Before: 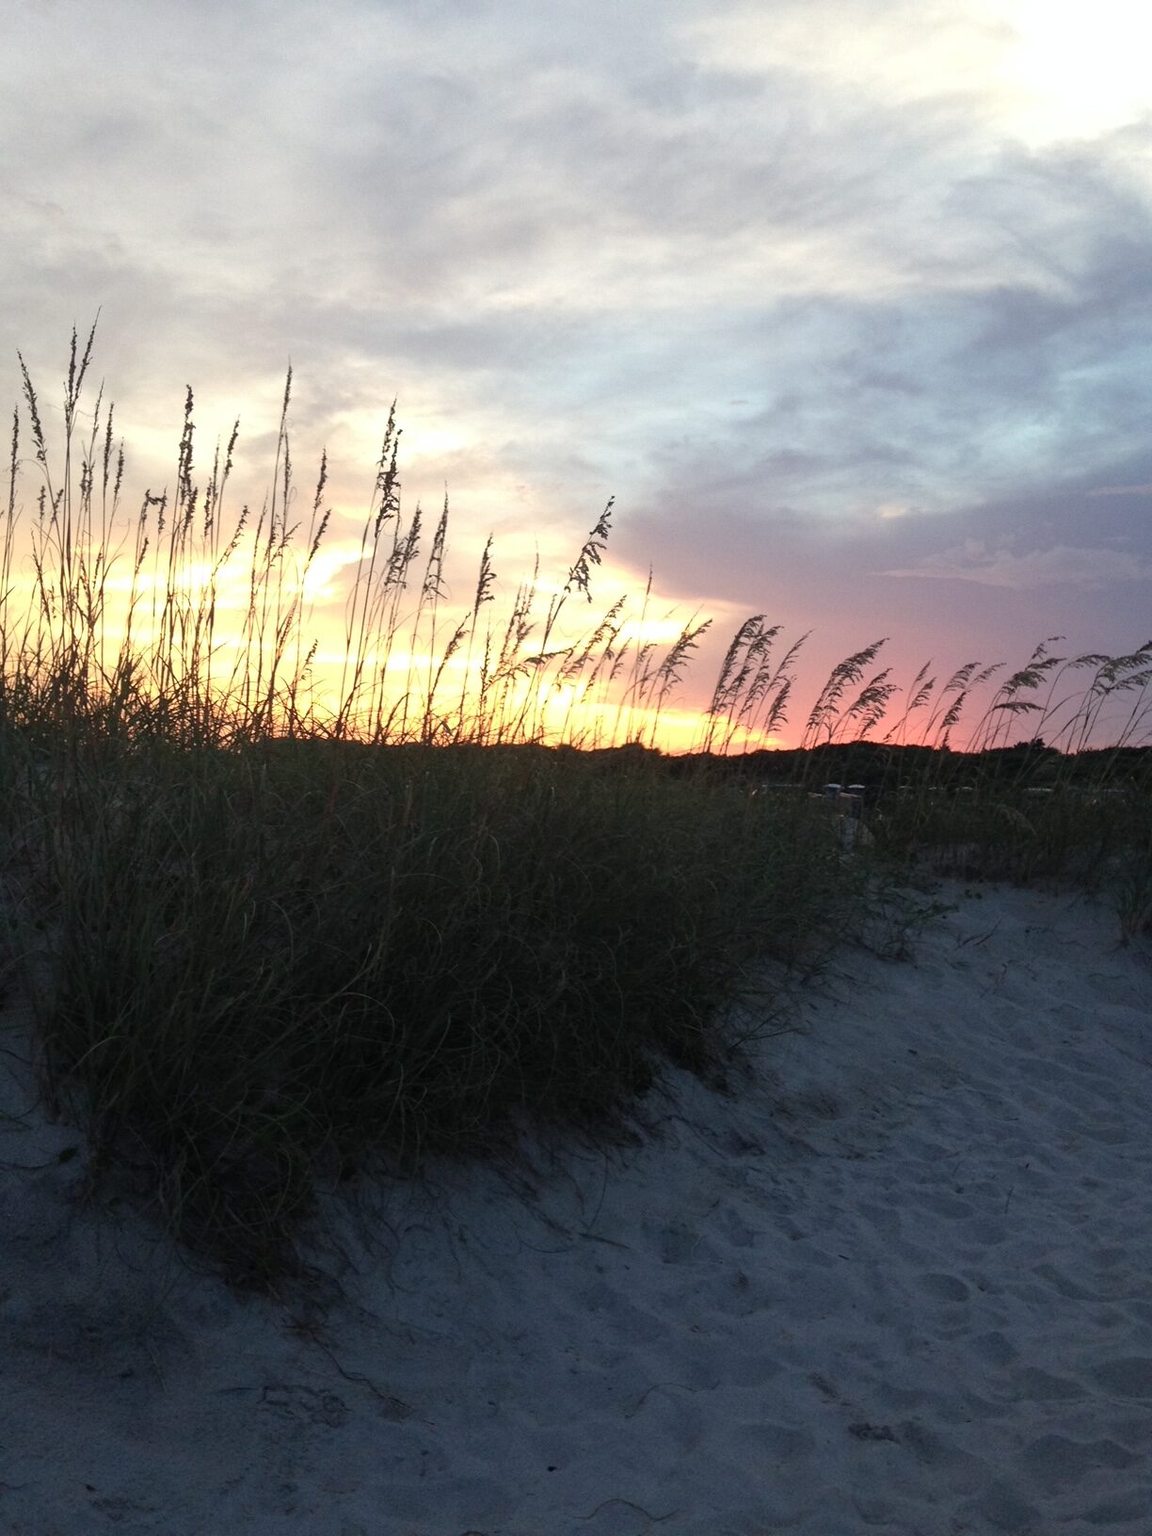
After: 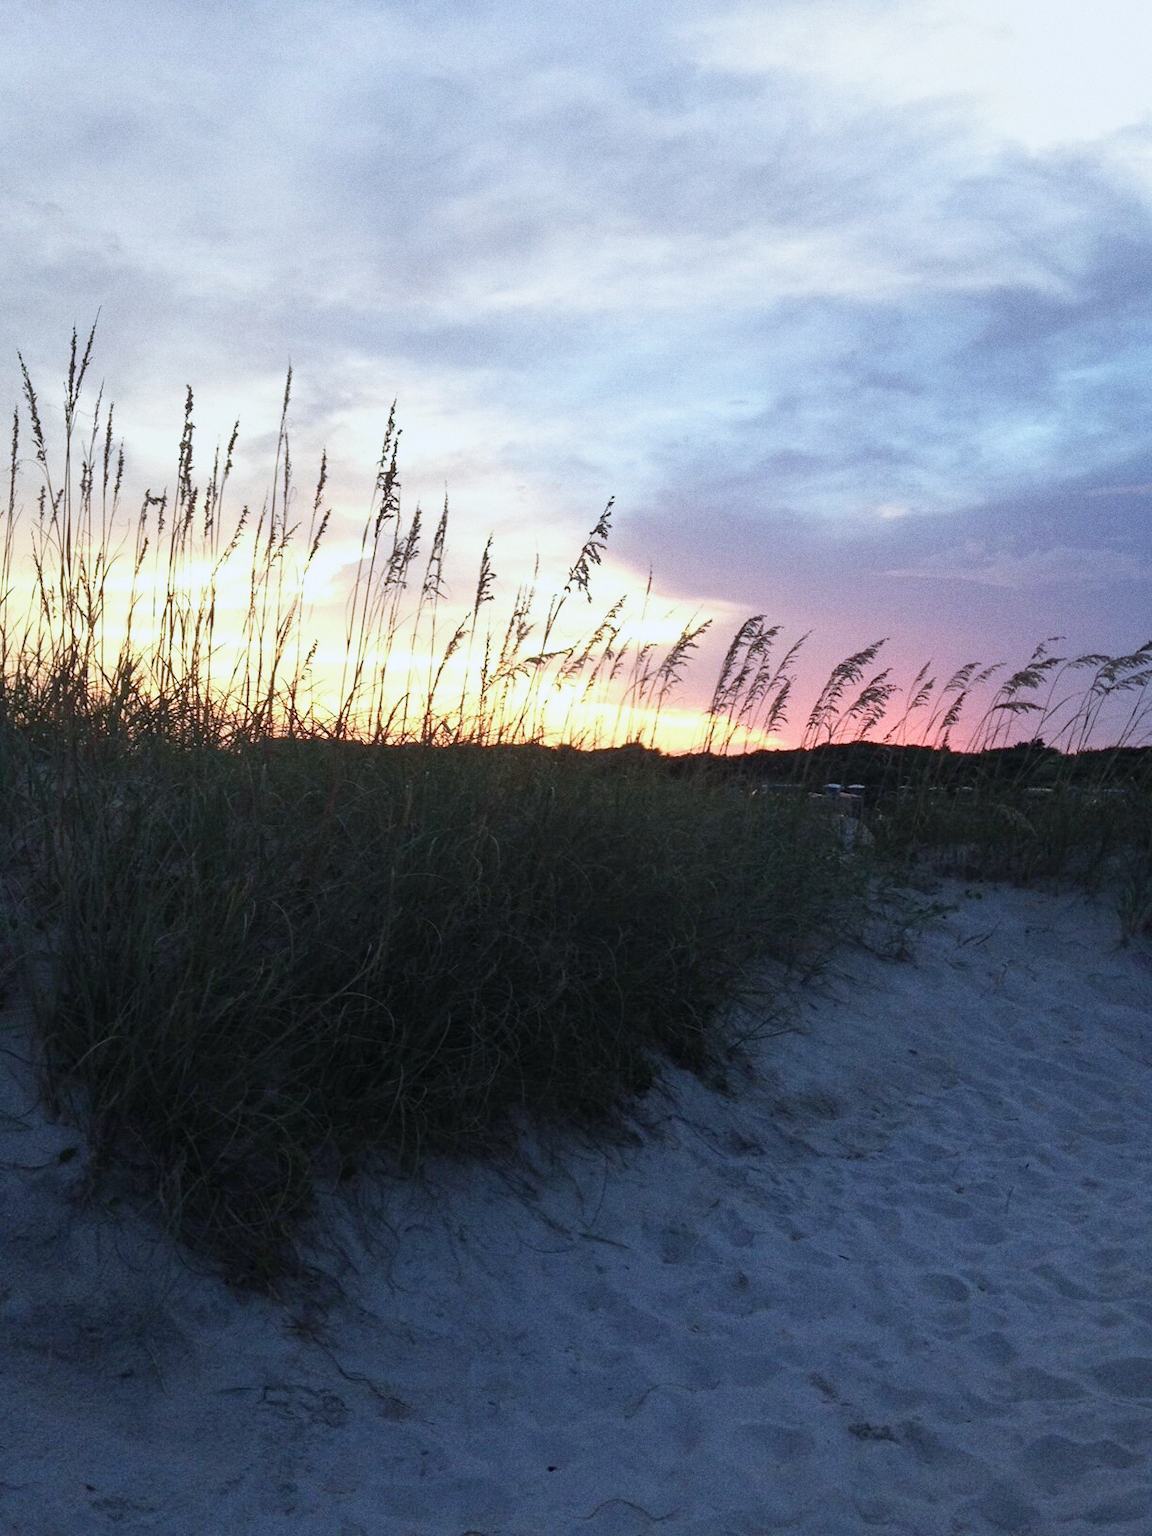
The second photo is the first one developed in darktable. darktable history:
grain: coarseness 0.09 ISO
base curve: curves: ch0 [(0, 0) (0.579, 0.807) (1, 1)], preserve colors none
white balance: red 0.926, green 1.003, blue 1.133
graduated density: on, module defaults
